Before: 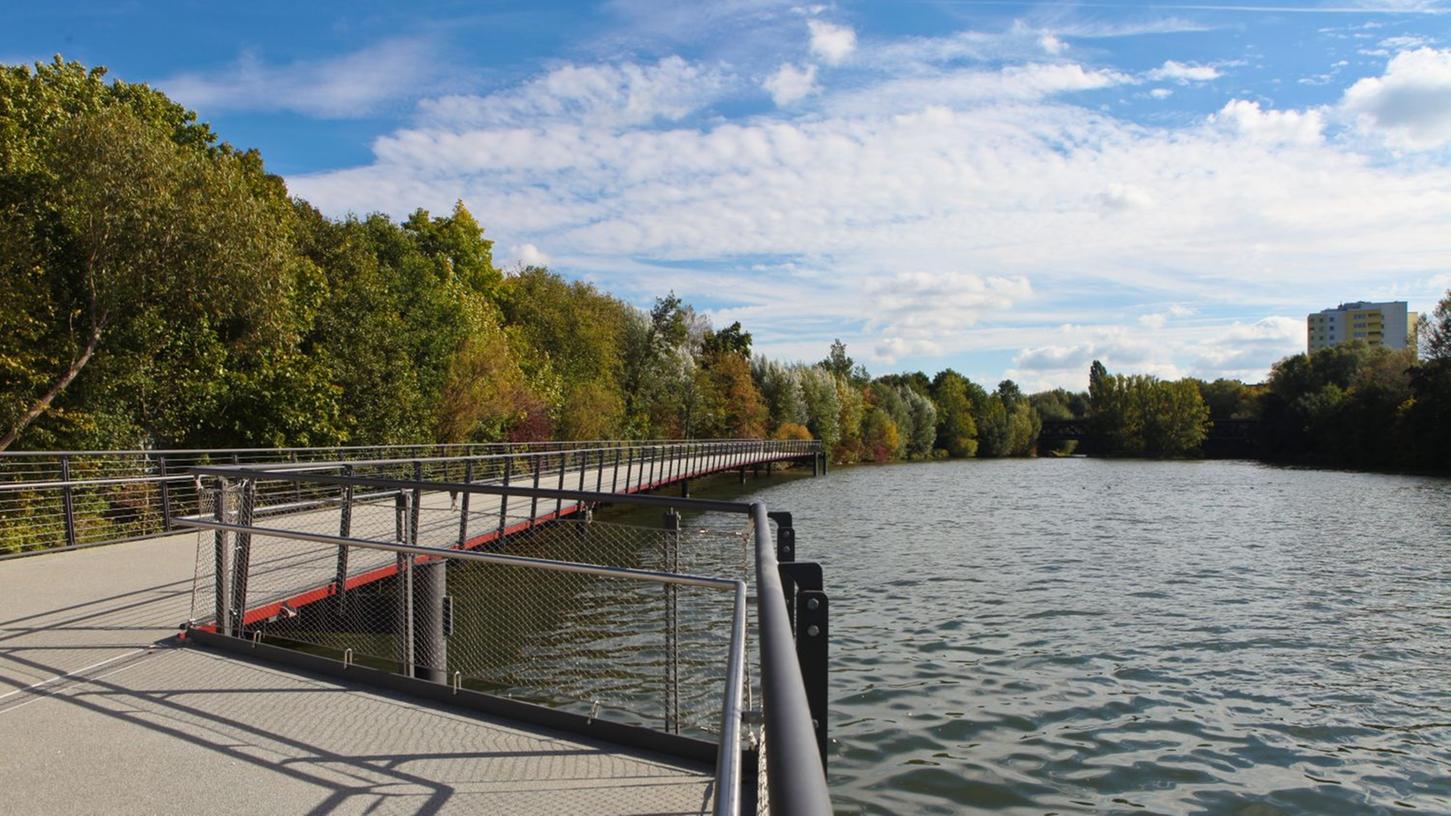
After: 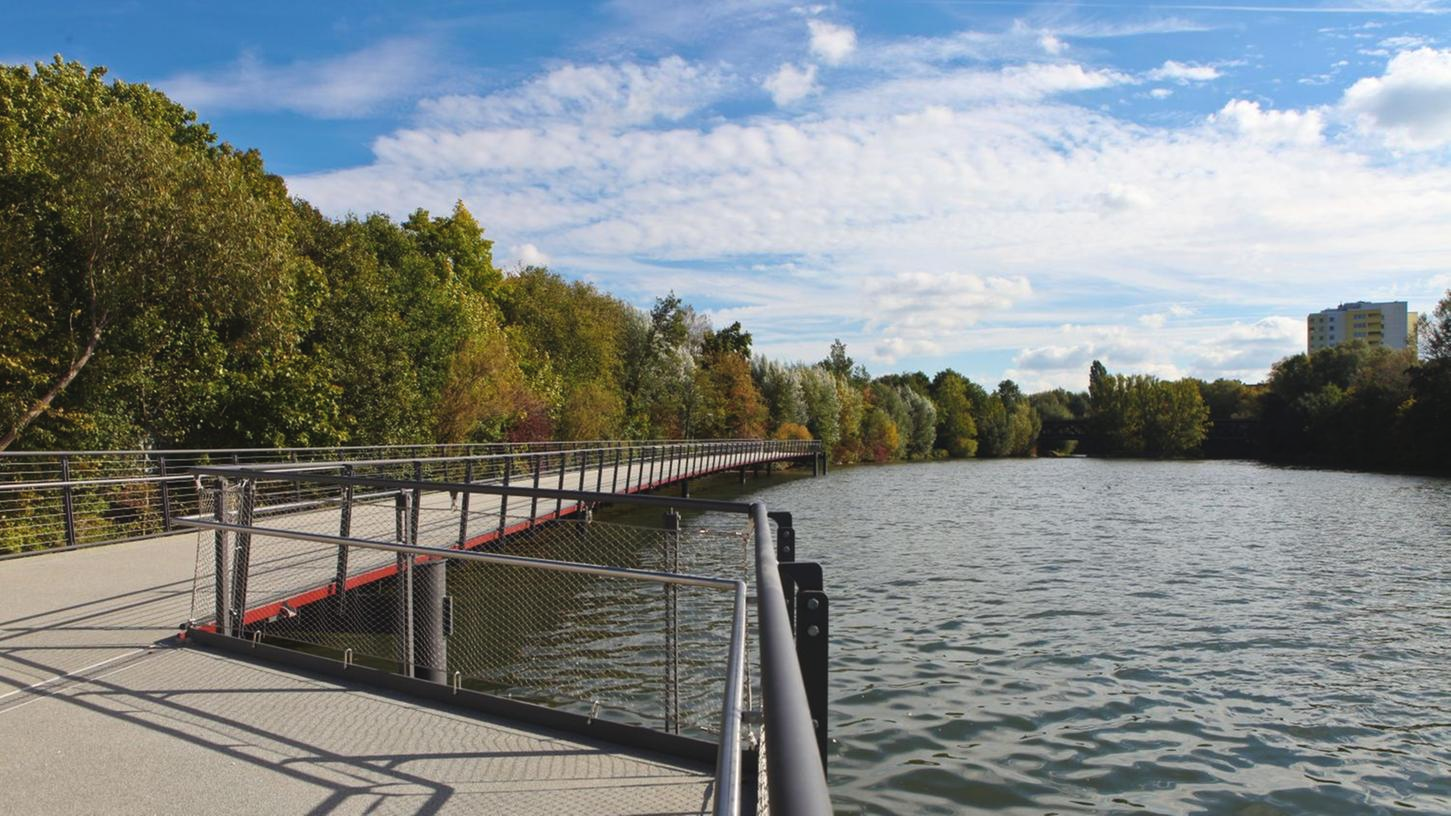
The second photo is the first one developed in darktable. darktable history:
exposure: black level correction -0.004, exposure 0.048 EV, compensate highlight preservation false
